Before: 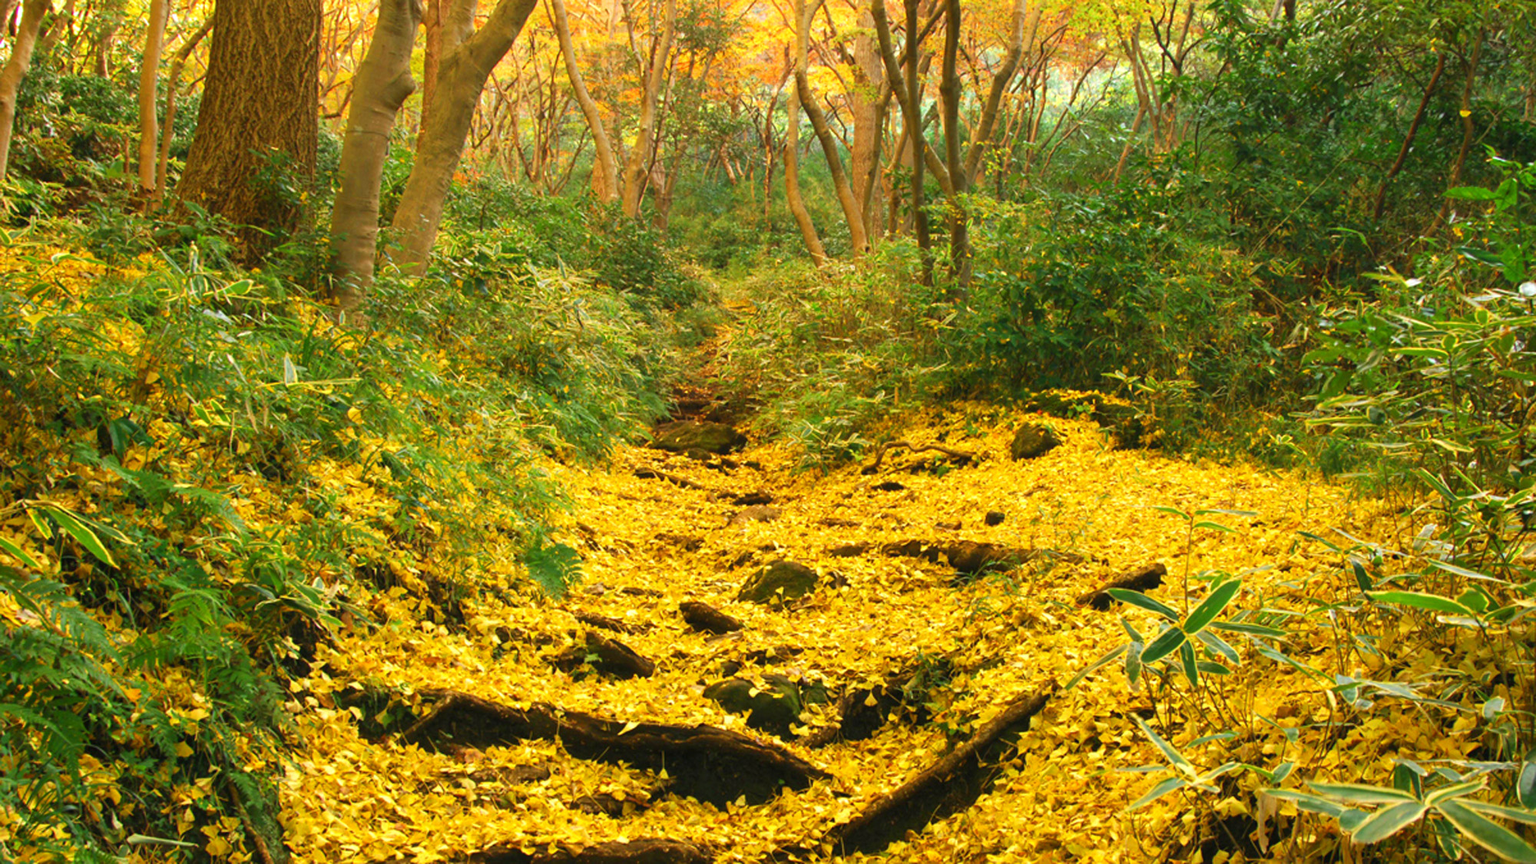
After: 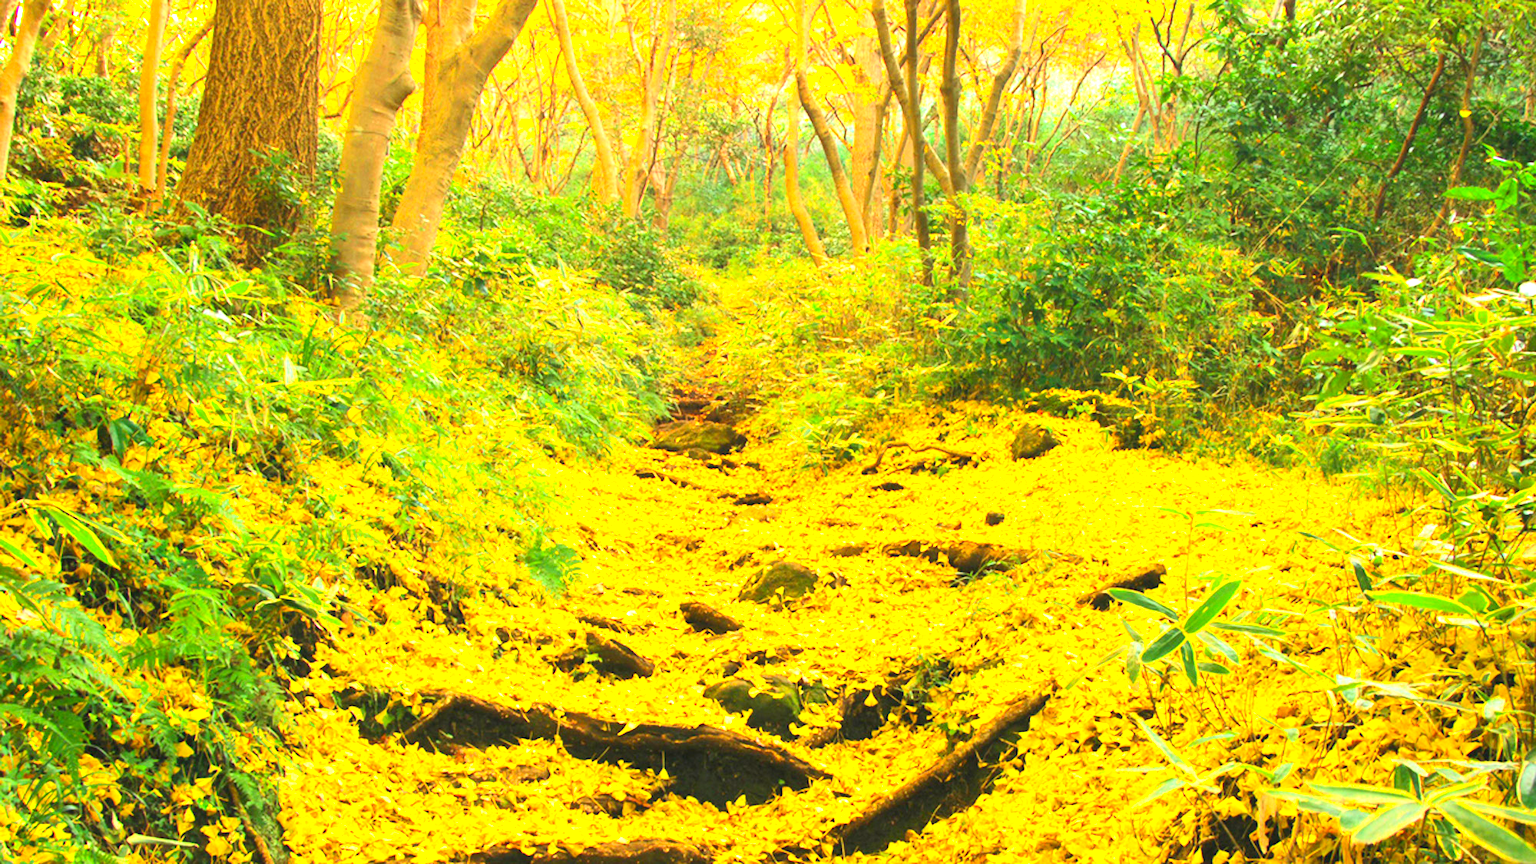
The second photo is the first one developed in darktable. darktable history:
exposure: black level correction 0, exposure 1.2 EV, compensate highlight preservation false
contrast brightness saturation: contrast 0.201, brightness 0.167, saturation 0.225
